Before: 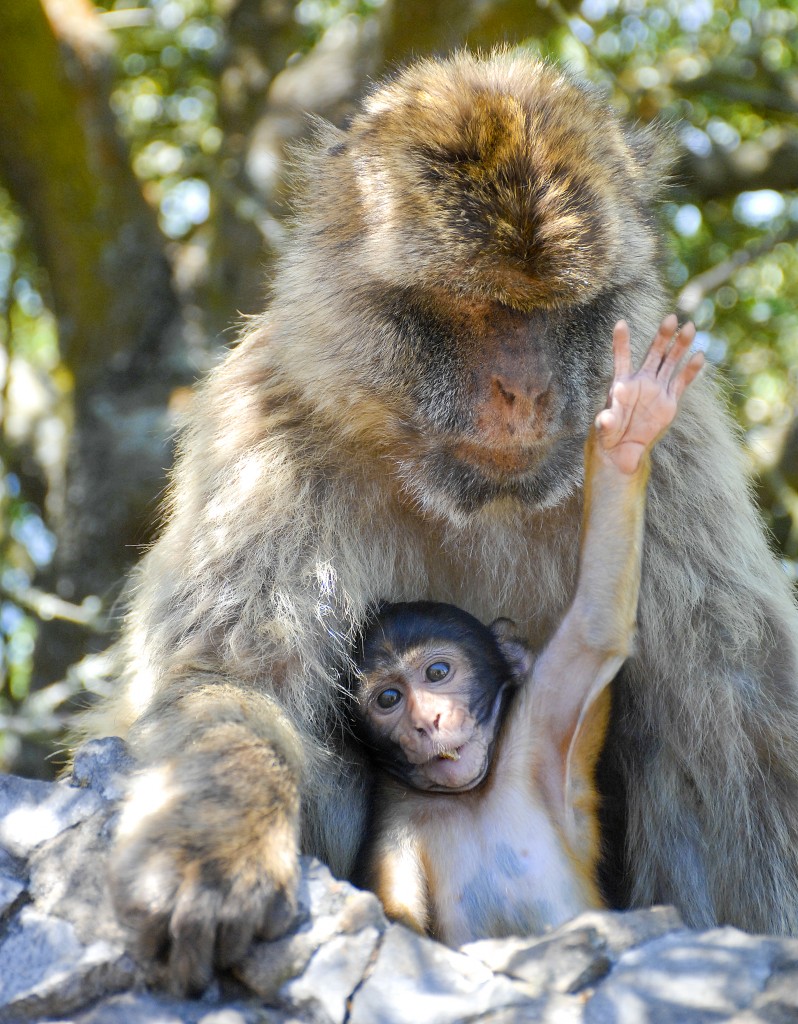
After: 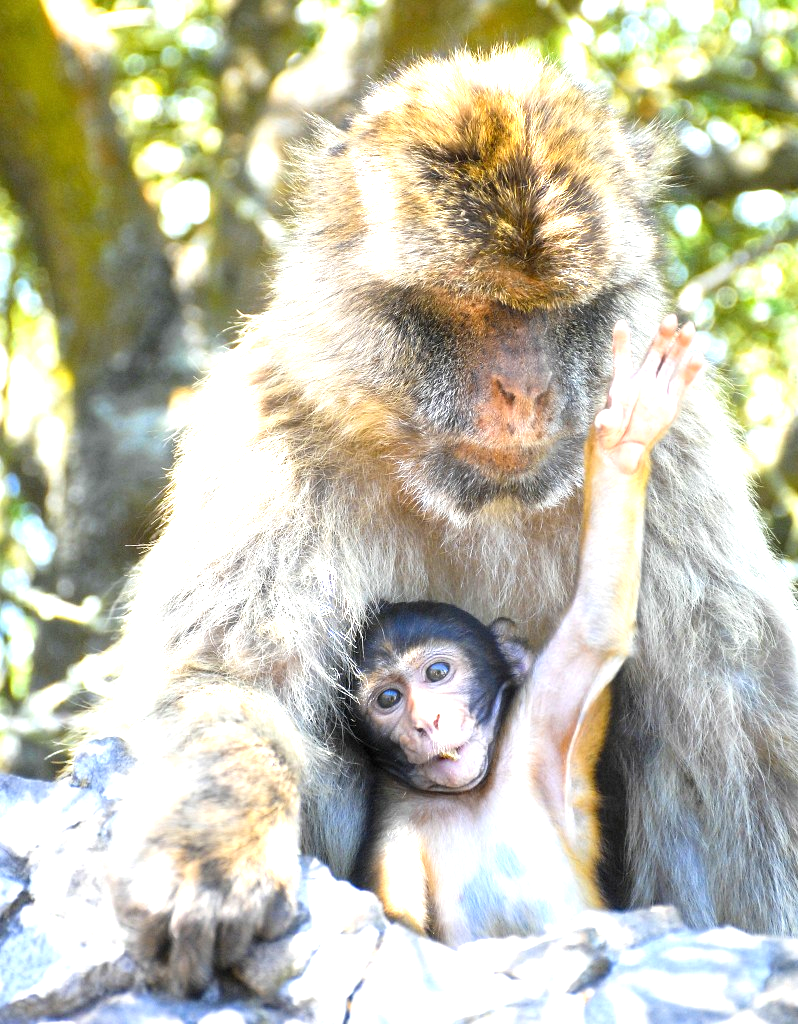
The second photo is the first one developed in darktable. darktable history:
exposure: black level correction 0, exposure 1.412 EV, compensate highlight preservation false
